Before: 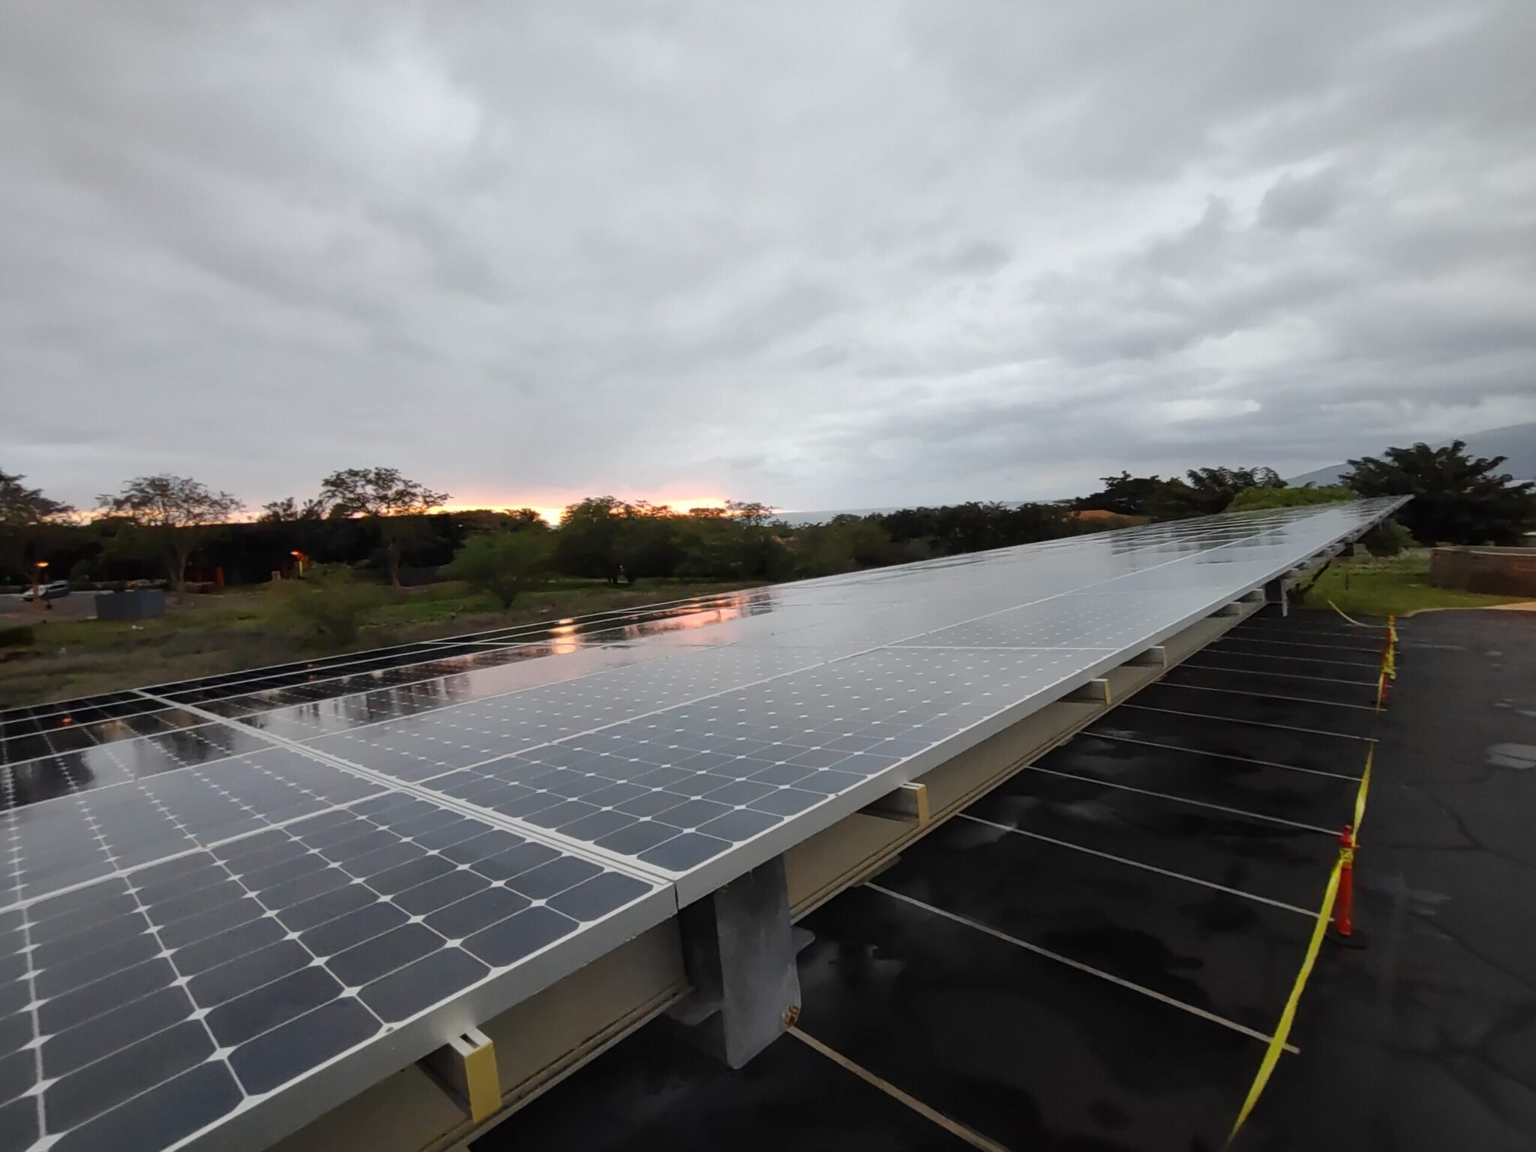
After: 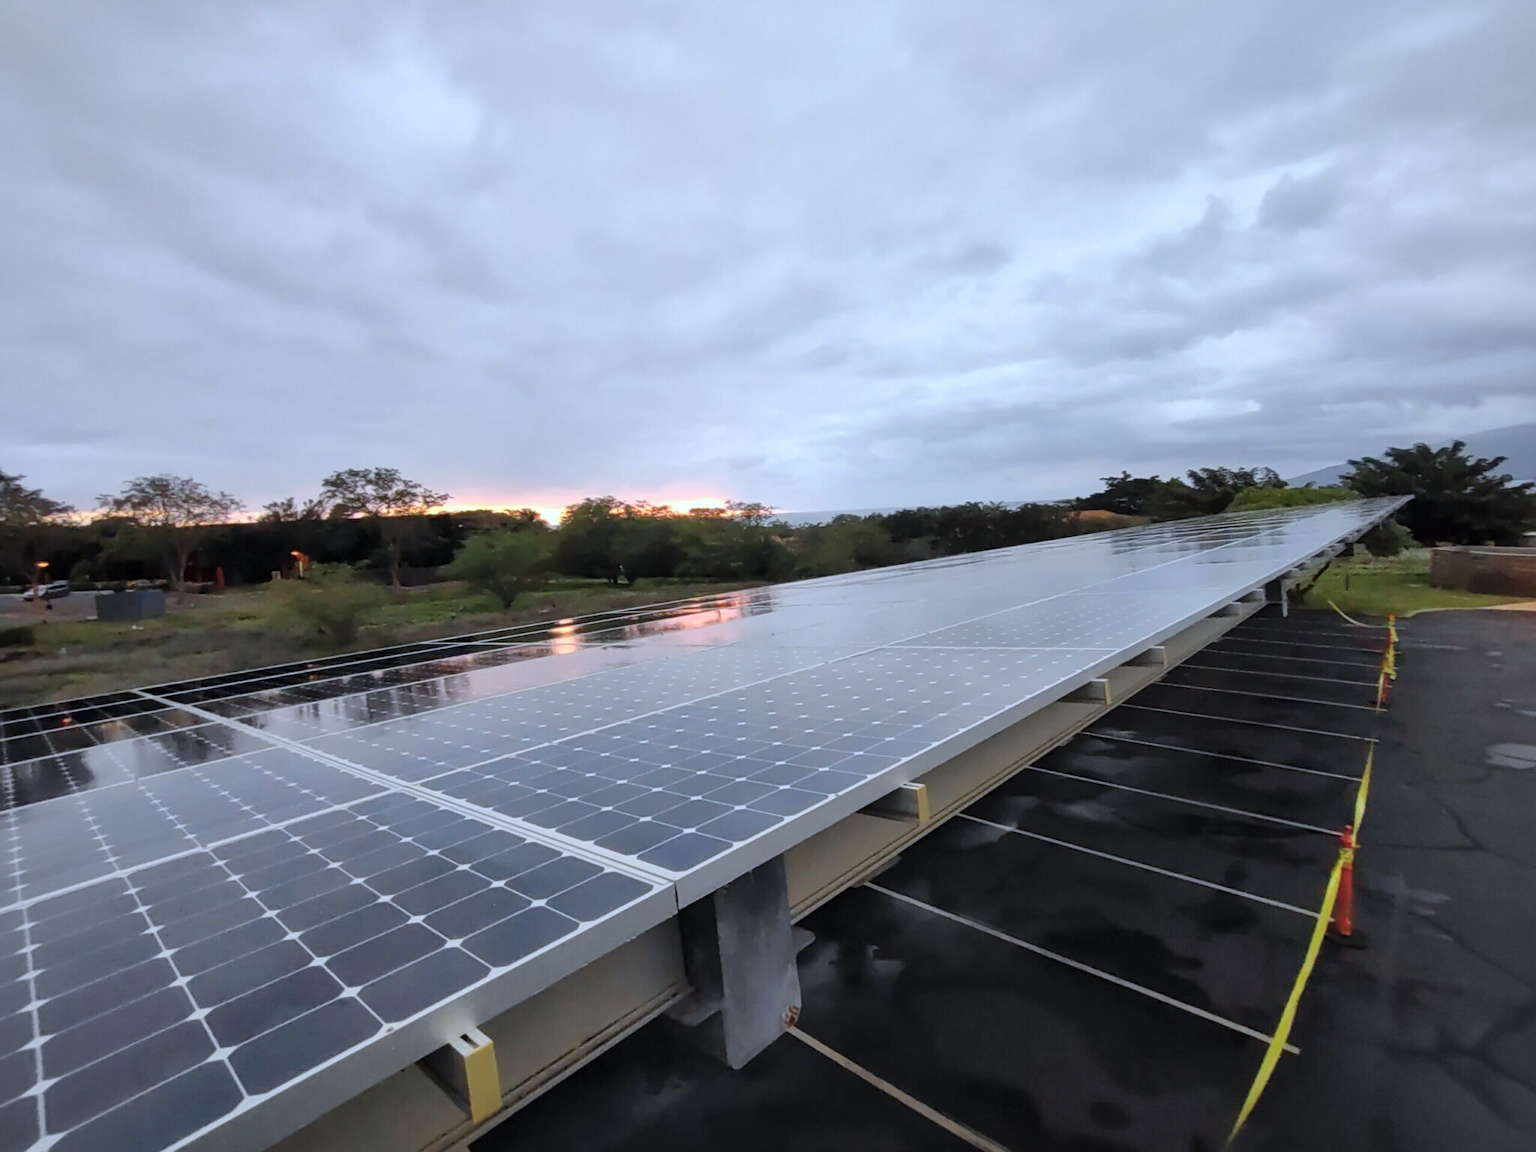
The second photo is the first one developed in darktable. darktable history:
local contrast: mode bilateral grid, contrast 21, coarseness 50, detail 132%, midtone range 0.2
contrast brightness saturation: brightness 0.124
color calibration: output R [0.994, 0.059, -0.119, 0], output G [-0.036, 1.09, -0.119, 0], output B [0.078, -0.108, 0.961, 0], illuminant as shot in camera, x 0.37, y 0.382, temperature 4313.72 K
